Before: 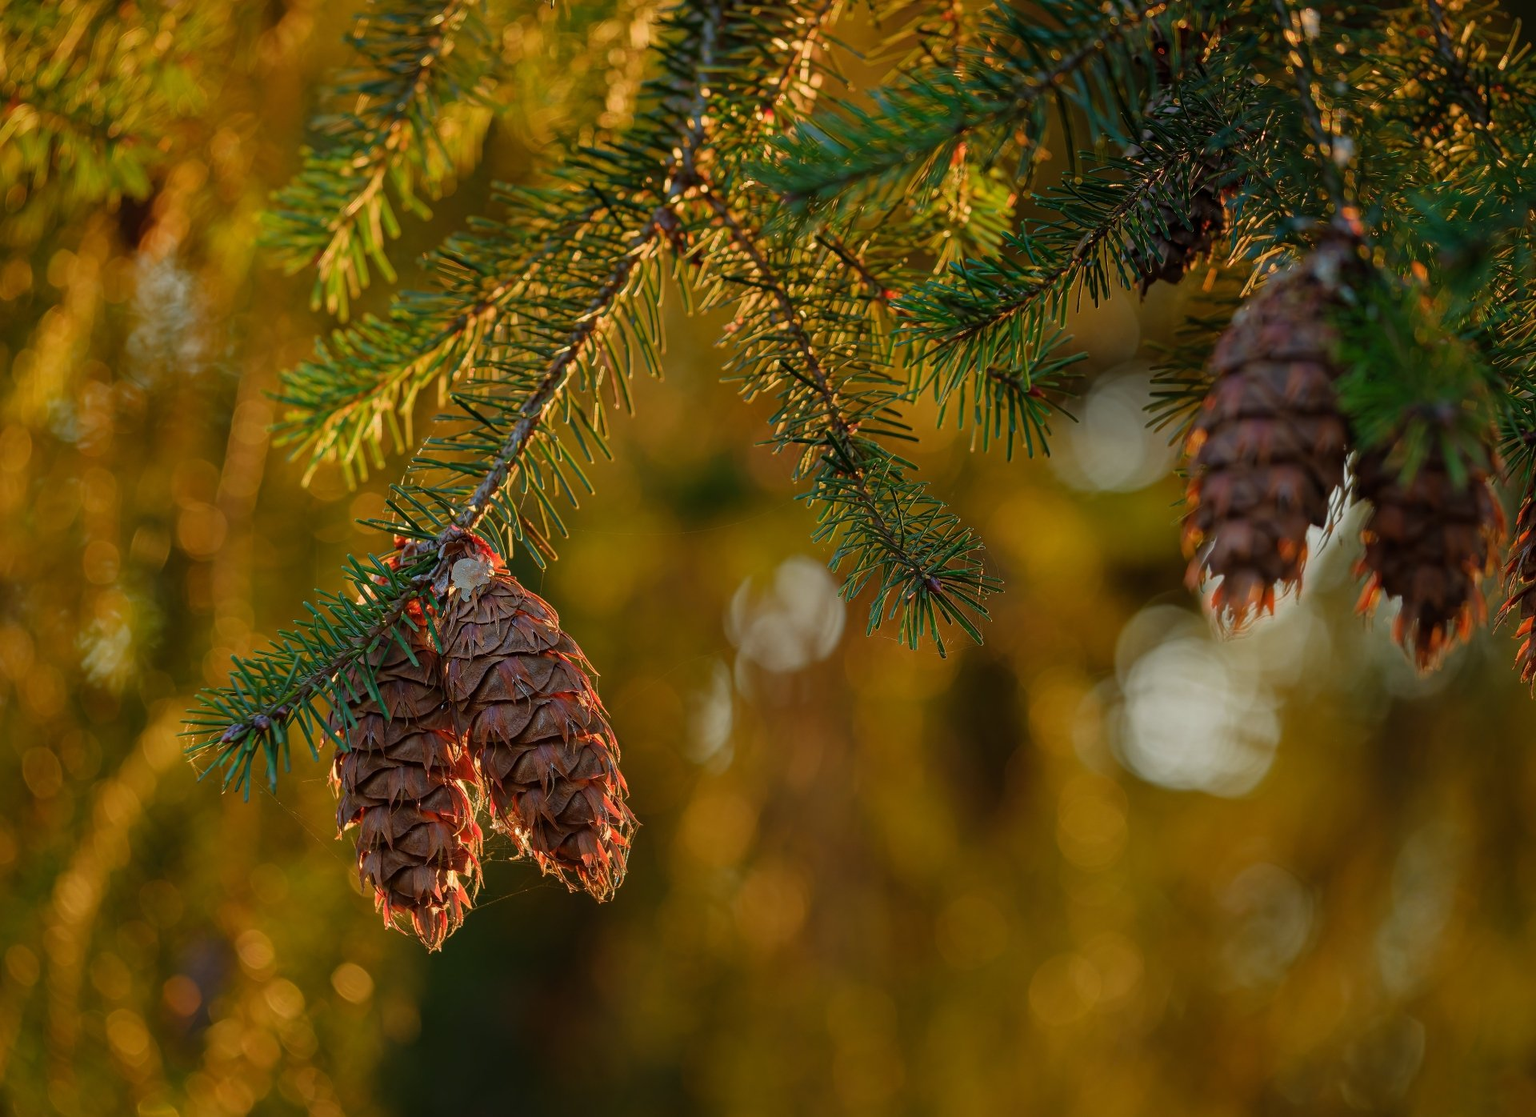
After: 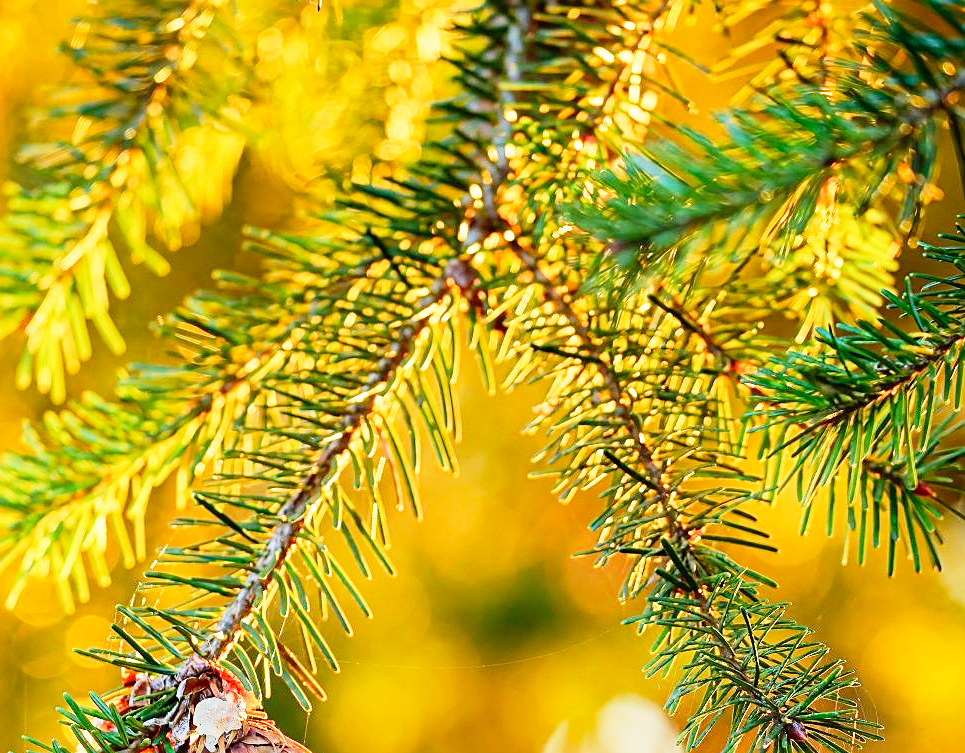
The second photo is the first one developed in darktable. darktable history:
crop: left 19.374%, right 30.351%, bottom 46.016%
sharpen: on, module defaults
tone equalizer: -8 EV 0.965 EV, -7 EV 0.99 EV, -6 EV 0.974 EV, -5 EV 0.991 EV, -4 EV 1.04 EV, -3 EV 0.737 EV, -2 EV 0.505 EV, -1 EV 0.258 EV, edges refinement/feathering 500, mask exposure compensation -1.57 EV, preserve details no
base curve: curves: ch0 [(0, 0) (0.012, 0.01) (0.073, 0.168) (0.31, 0.711) (0.645, 0.957) (1, 1)], preserve colors none
